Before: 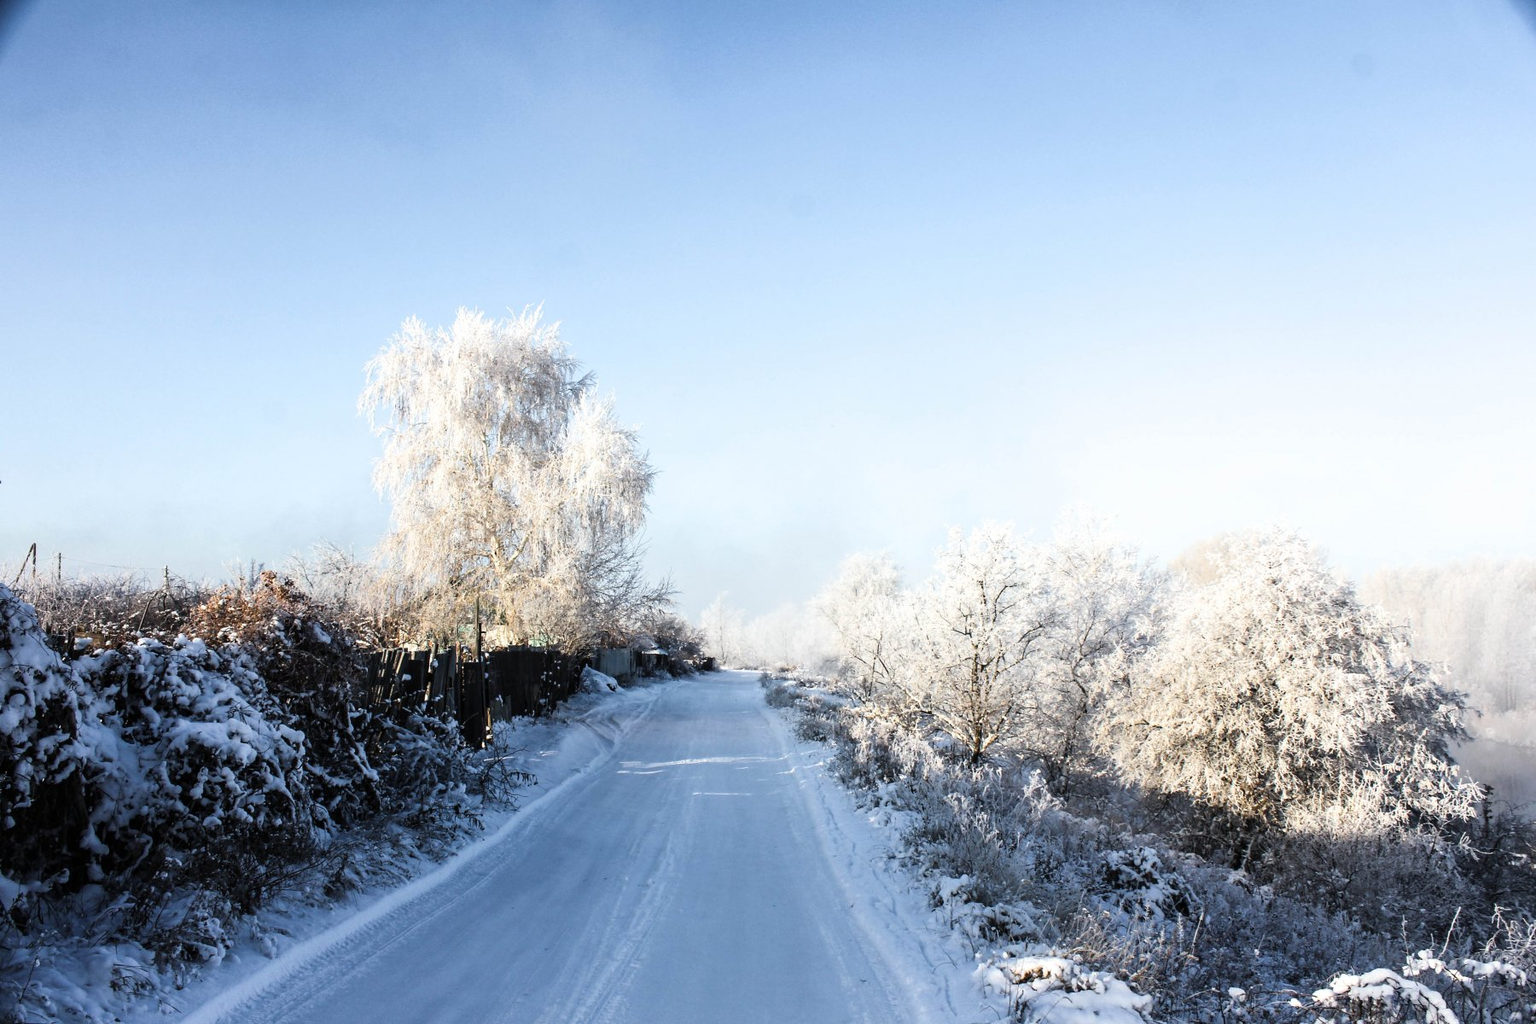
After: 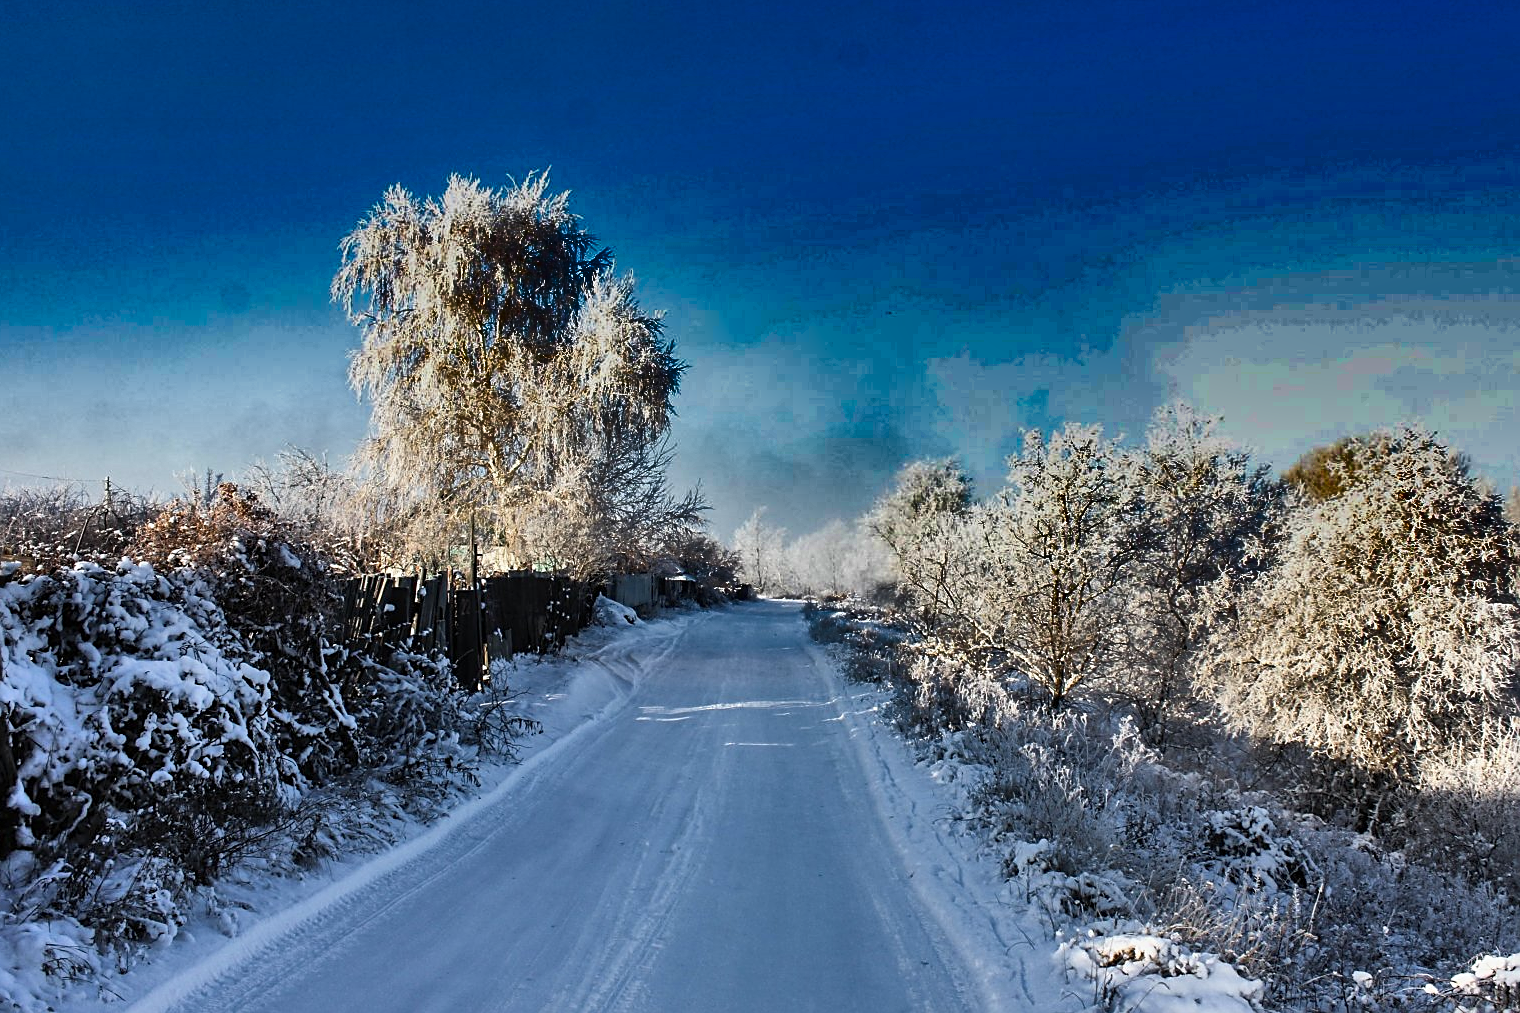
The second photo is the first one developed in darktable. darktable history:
crop and rotate: left 4.842%, top 15.51%, right 10.668%
sharpen: on, module defaults
shadows and highlights: radius 123.98, shadows 100, white point adjustment -3, highlights -100, highlights color adjustment 89.84%, soften with gaussian
